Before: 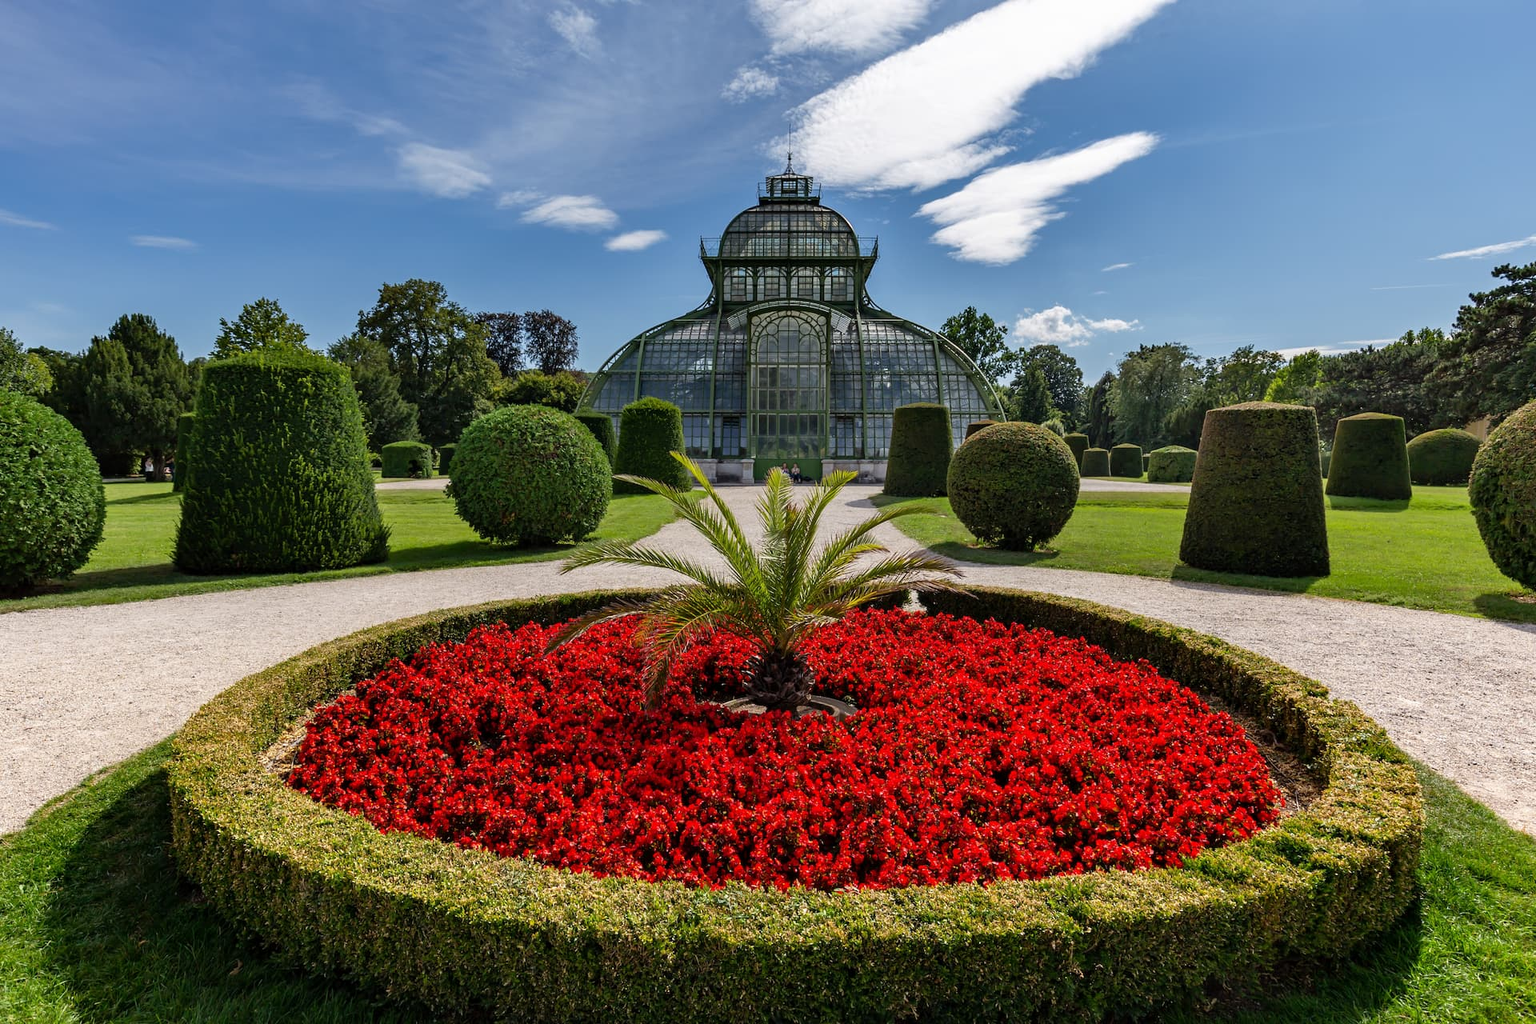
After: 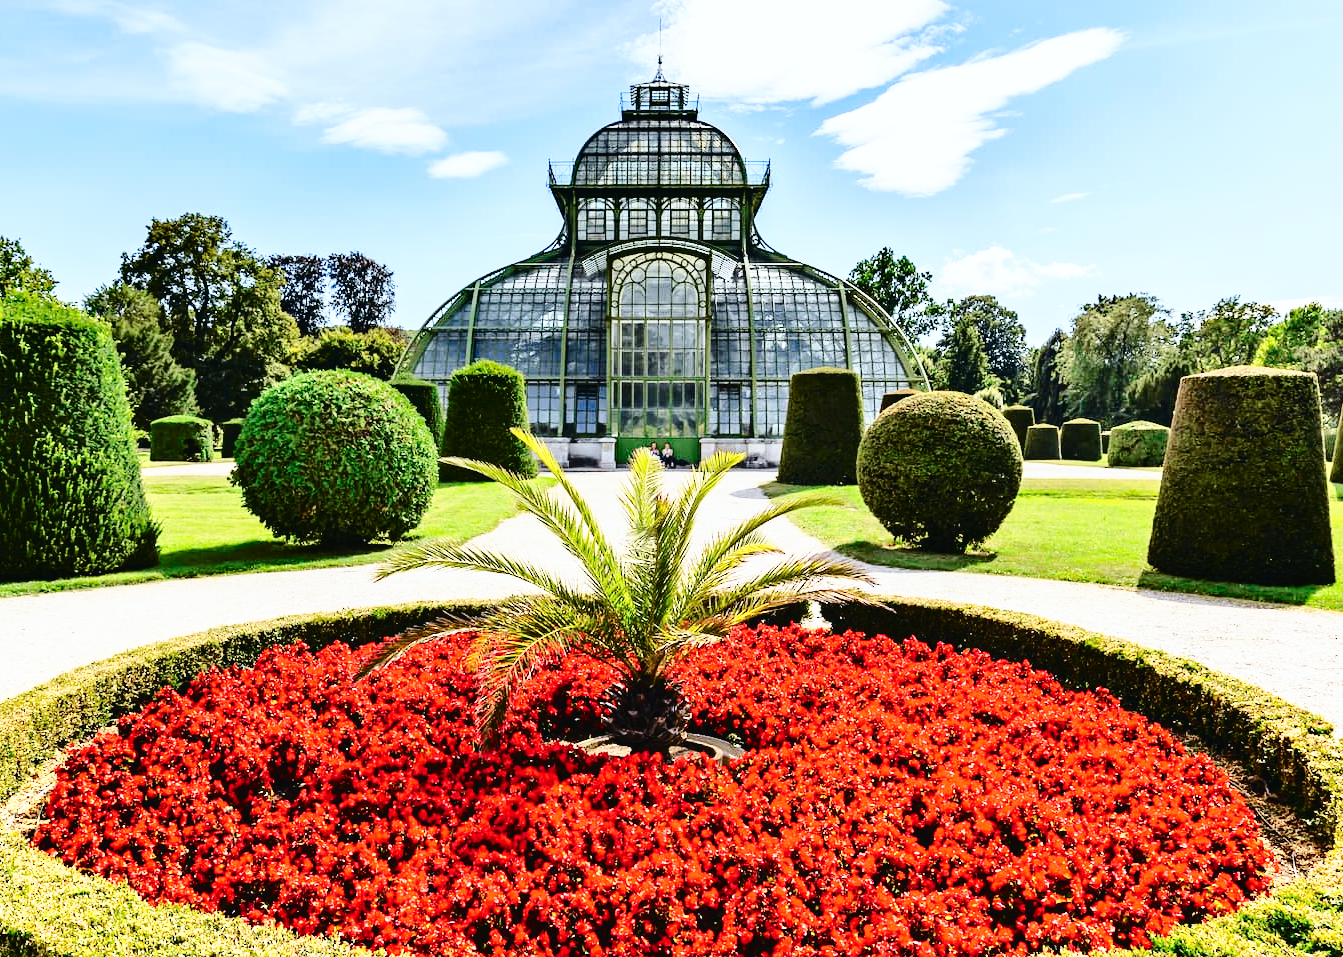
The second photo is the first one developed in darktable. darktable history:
white balance: red 0.982, blue 1.018
tone curve: curves: ch0 [(0, 0.023) (0.087, 0.065) (0.184, 0.168) (0.45, 0.54) (0.57, 0.683) (0.722, 0.825) (0.877, 0.948) (1, 1)]; ch1 [(0, 0) (0.388, 0.369) (0.44, 0.45) (0.495, 0.491) (0.534, 0.528) (0.657, 0.655) (1, 1)]; ch2 [(0, 0) (0.353, 0.317) (0.408, 0.427) (0.5, 0.497) (0.534, 0.544) (0.576, 0.605) (0.625, 0.631) (1, 1)], color space Lab, independent channels, preserve colors none
base curve: curves: ch0 [(0, 0) (0.028, 0.03) (0.105, 0.232) (0.387, 0.748) (0.754, 0.968) (1, 1)], fusion 1, exposure shift 0.576, preserve colors none
crop and rotate: left 17.046%, top 10.659%, right 12.989%, bottom 14.553%
